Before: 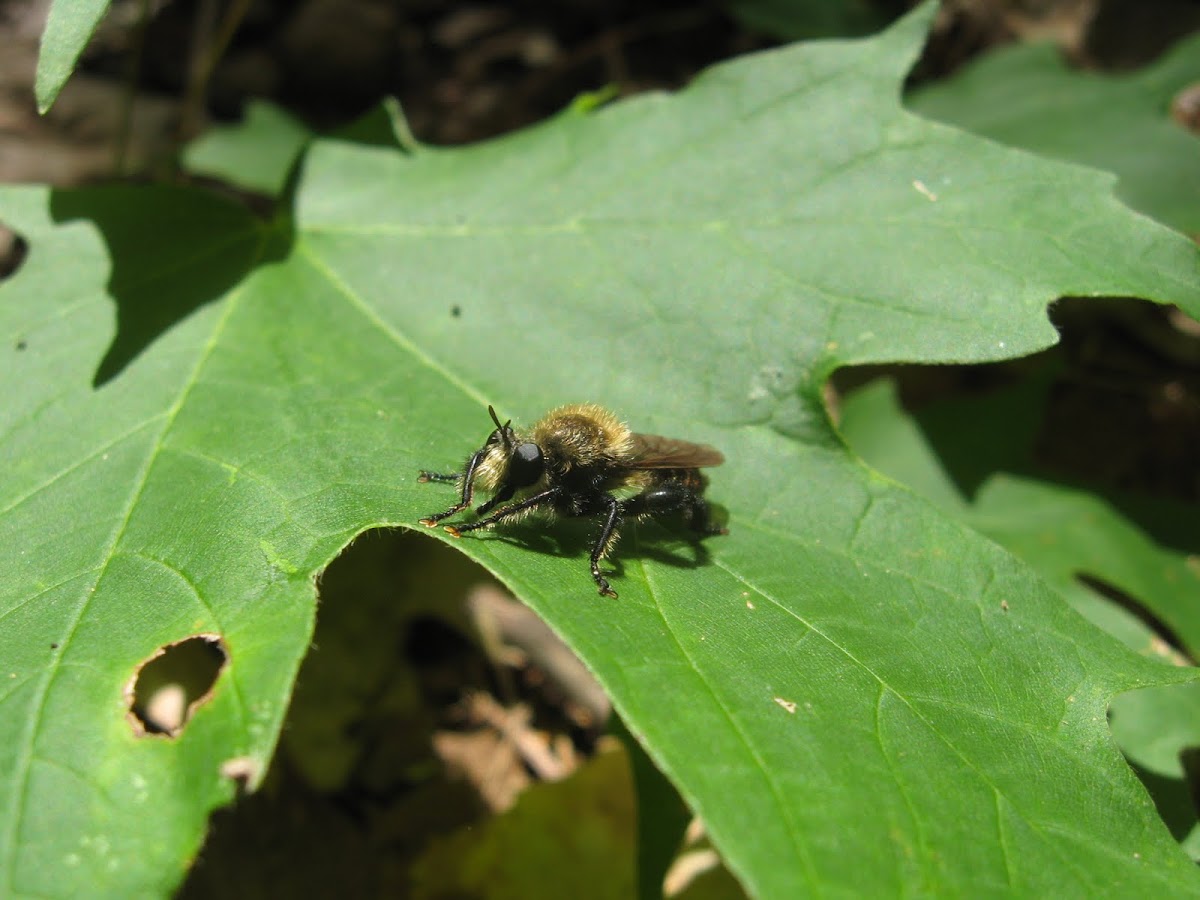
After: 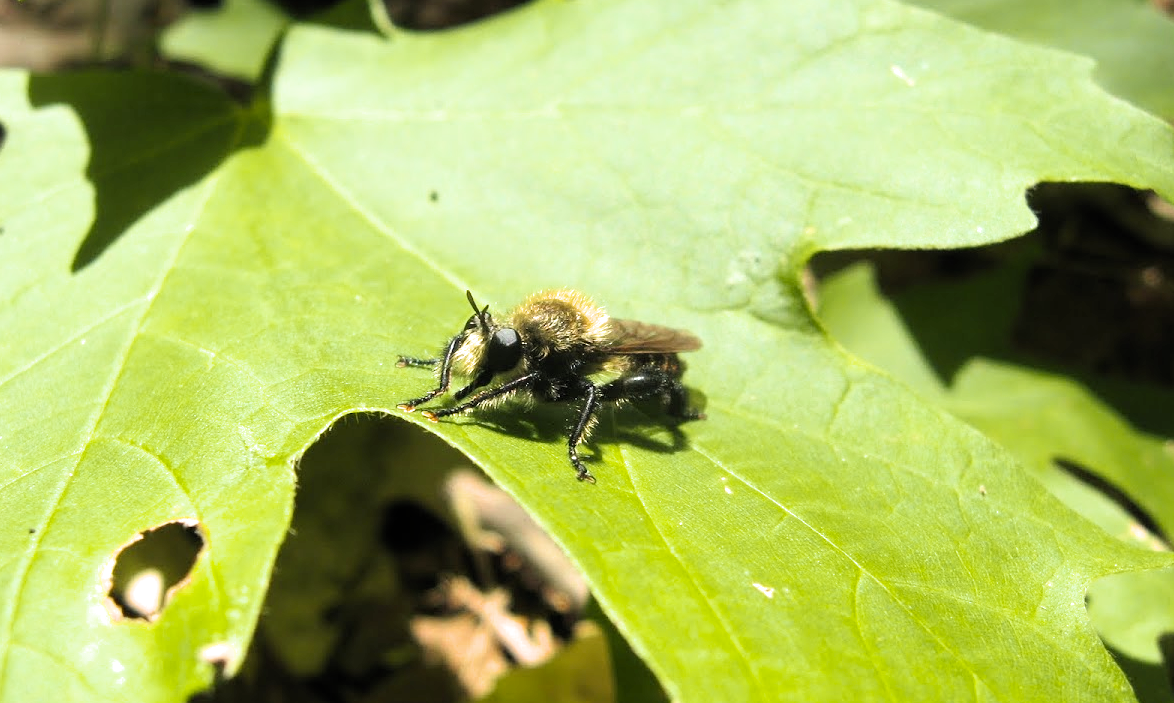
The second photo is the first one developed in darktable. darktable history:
color zones: curves: ch0 [(0.254, 0.492) (0.724, 0.62)]; ch1 [(0.25, 0.528) (0.719, 0.796)]; ch2 [(0, 0.472) (0.25, 0.5) (0.73, 0.184)]
exposure: black level correction 0, exposure 1.103 EV, compensate exposure bias true, compensate highlight preservation false
filmic rgb: middle gray luminance 21.76%, black relative exposure -14.09 EV, white relative exposure 2.97 EV, target black luminance 0%, hardness 8.89, latitude 59.81%, contrast 1.208, highlights saturation mix 5.38%, shadows ↔ highlights balance 41.57%, iterations of high-quality reconstruction 0
crop and rotate: left 1.878%, top 12.851%, right 0.261%, bottom 9.017%
